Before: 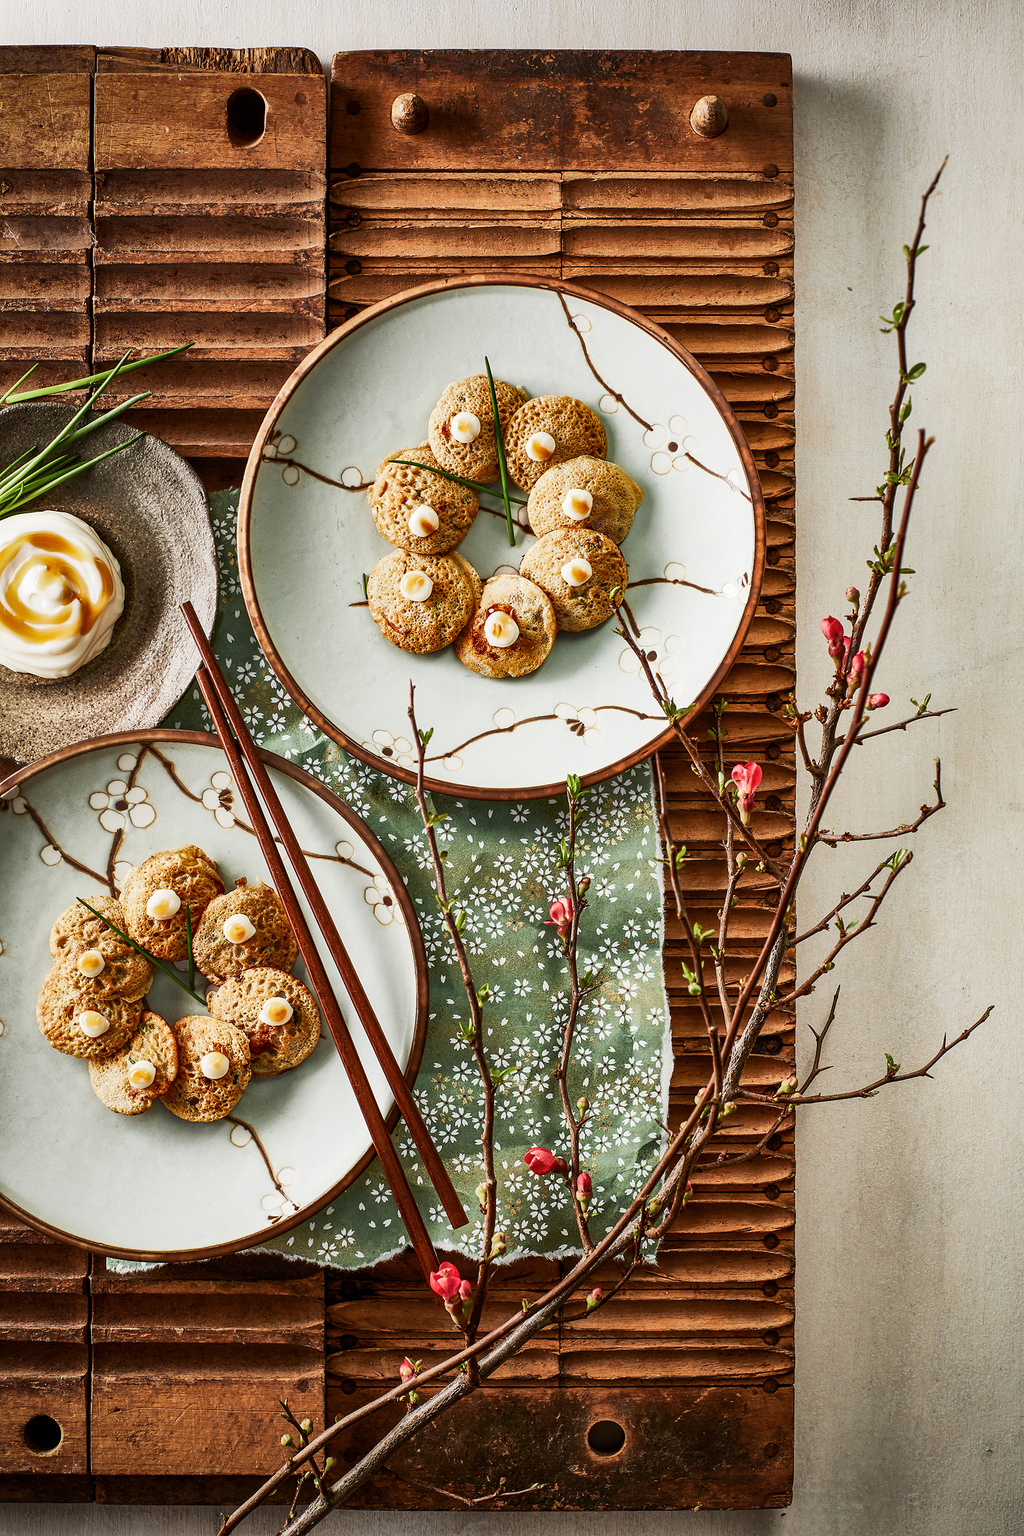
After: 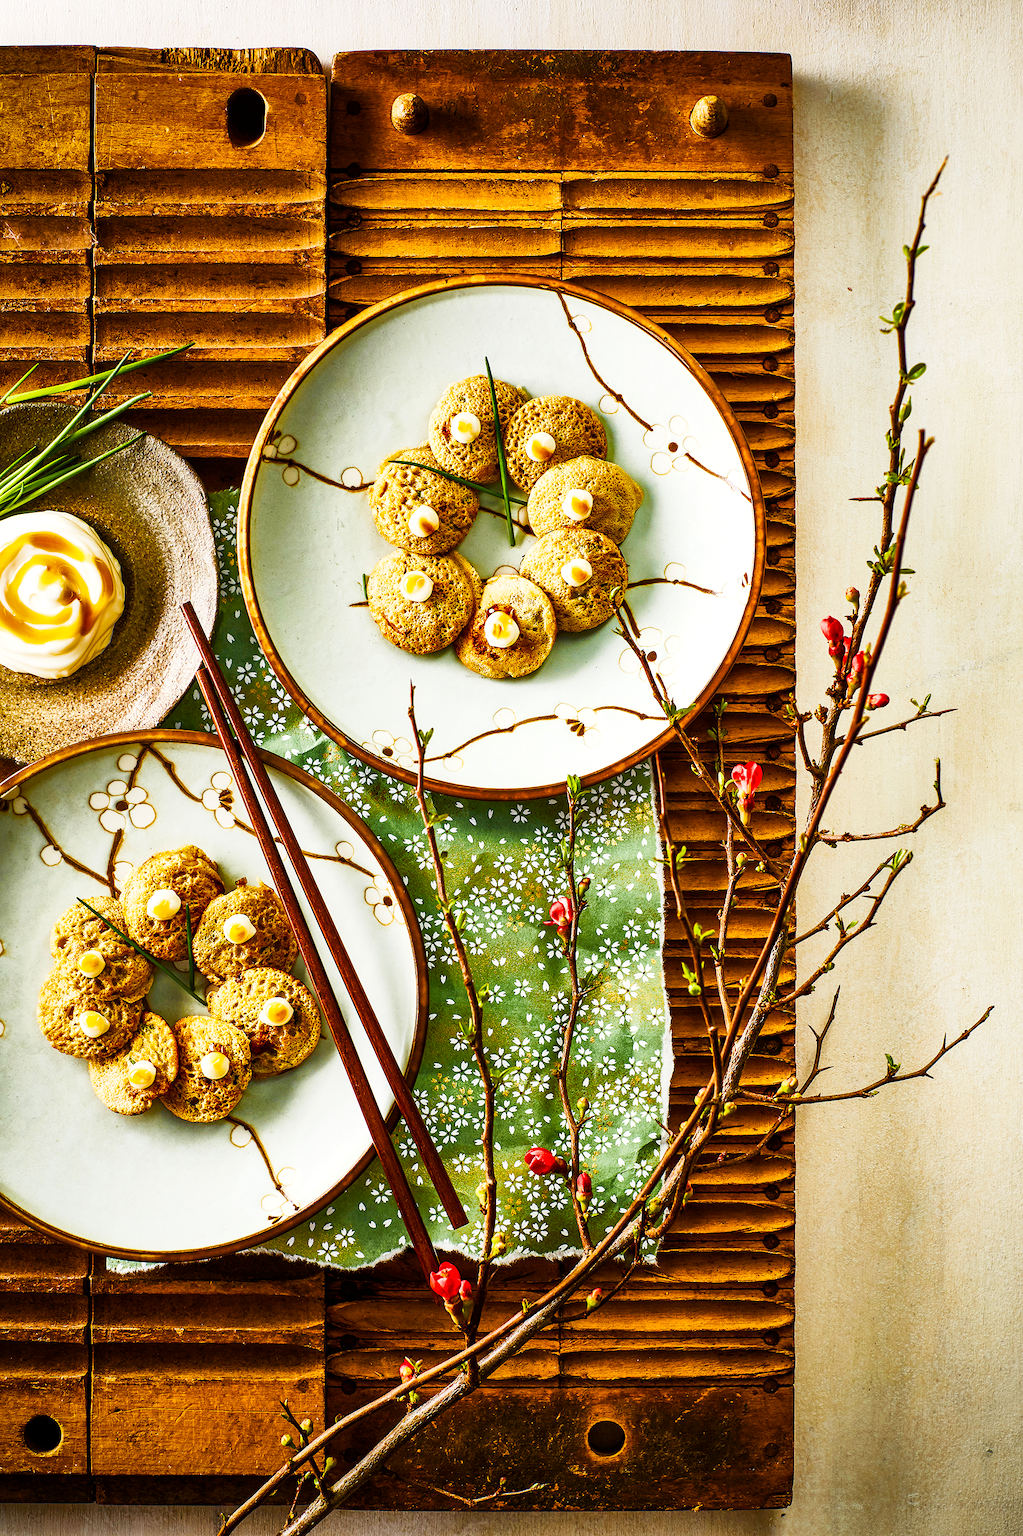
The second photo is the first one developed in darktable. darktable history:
base curve: curves: ch0 [(0, 0) (0.204, 0.334) (0.55, 0.733) (1, 1)], preserve colors none
exposure: black level correction 0, exposure 0 EV, compensate exposure bias true, compensate highlight preservation false
color balance rgb: power › luminance -3.556%, power › hue 141.29°, linear chroma grading › global chroma 24.355%, perceptual saturation grading › global saturation 36.564%, perceptual saturation grading › shadows 35.352%, global vibrance 30.218%, contrast 10.405%
